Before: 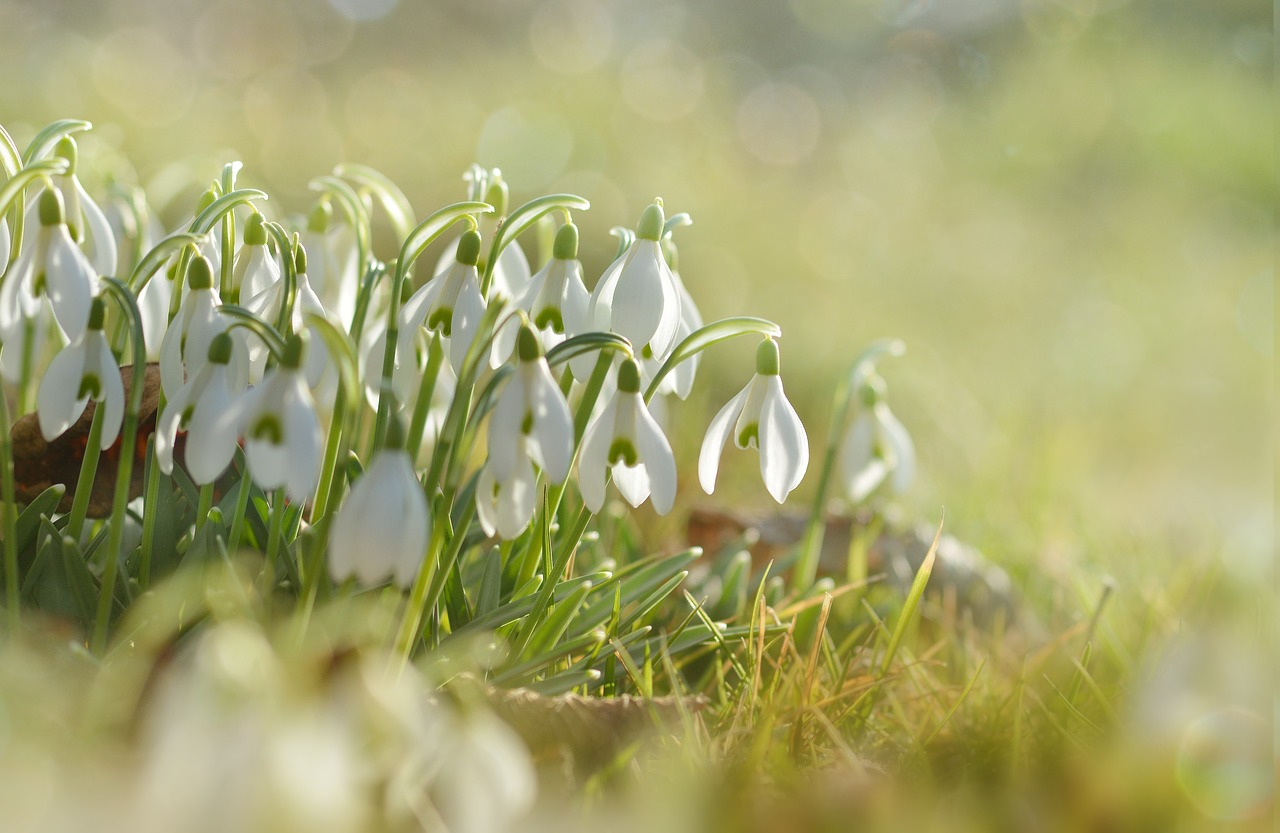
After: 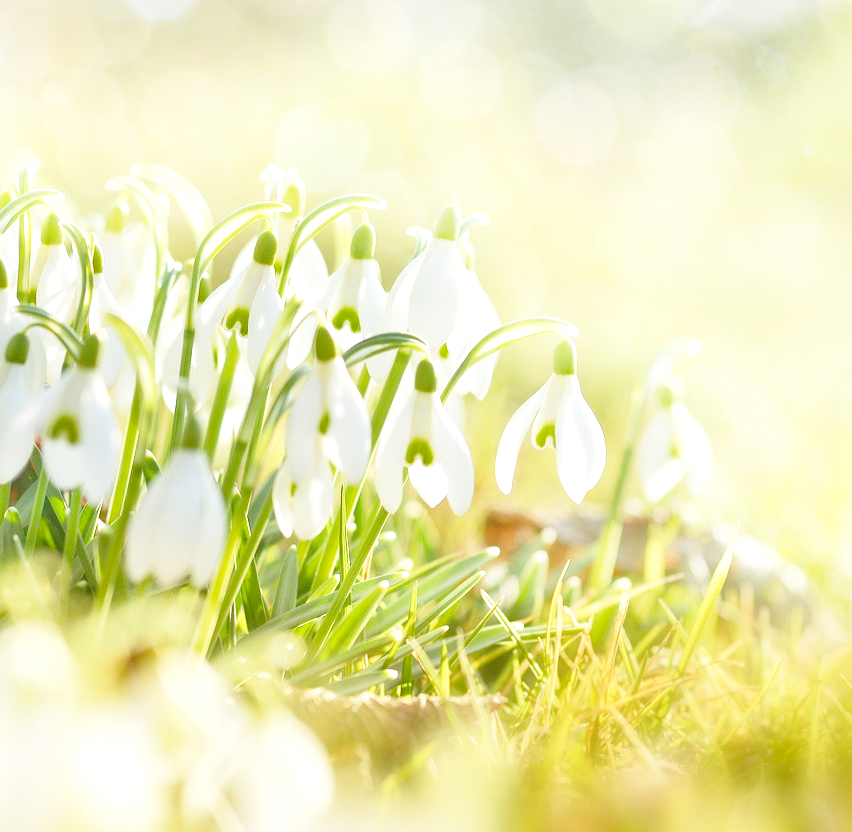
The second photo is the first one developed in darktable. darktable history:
exposure: exposure 0.779 EV, compensate highlight preservation false
crop and rotate: left 15.897%, right 17.473%
base curve: curves: ch0 [(0, 0) (0.028, 0.03) (0.121, 0.232) (0.46, 0.748) (0.859, 0.968) (1, 1)], preserve colors none
